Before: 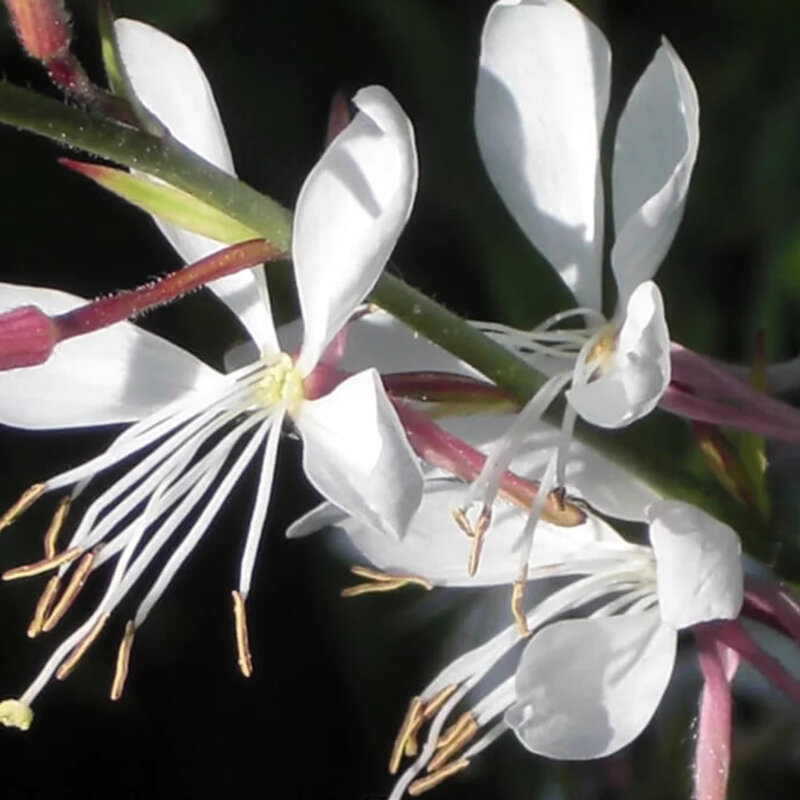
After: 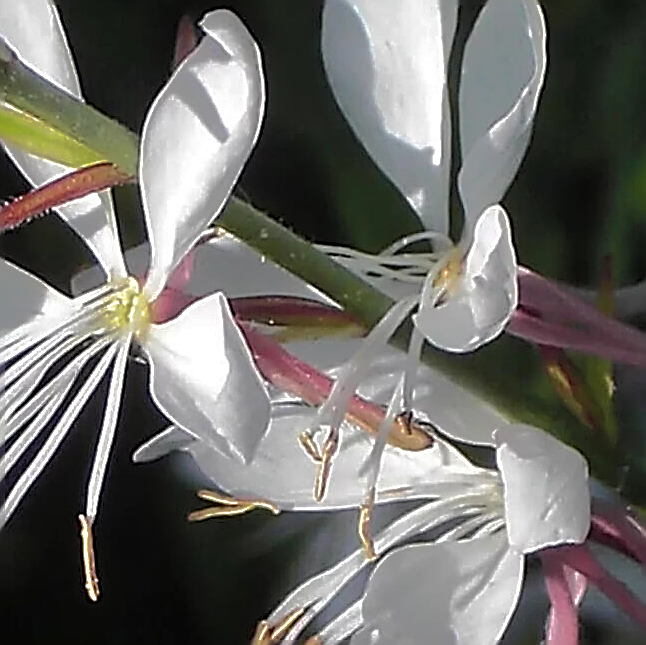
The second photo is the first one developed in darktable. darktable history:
crop: left 19.164%, top 9.614%, right 0%, bottom 9.675%
sharpen: amount 1.992
shadows and highlights: shadows 25.16, highlights -69.71, highlights color adjustment 49.88%
